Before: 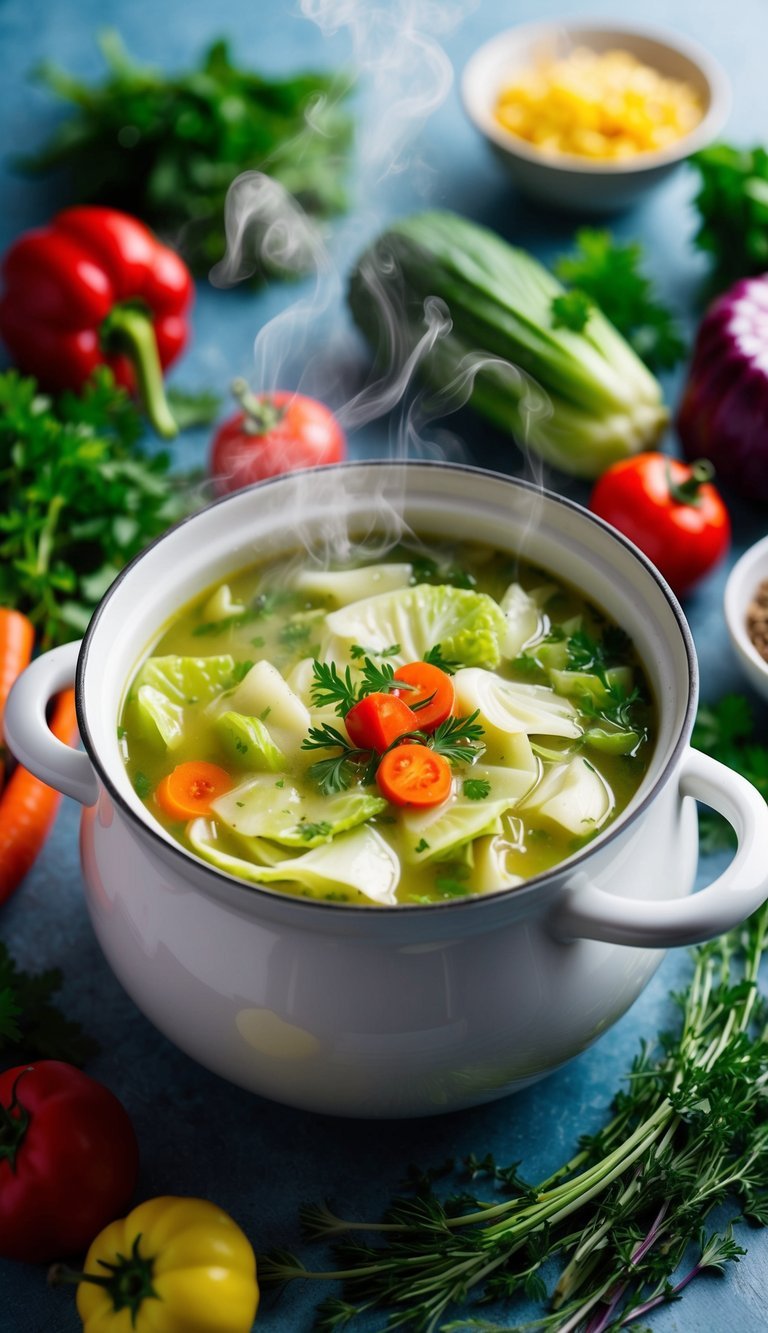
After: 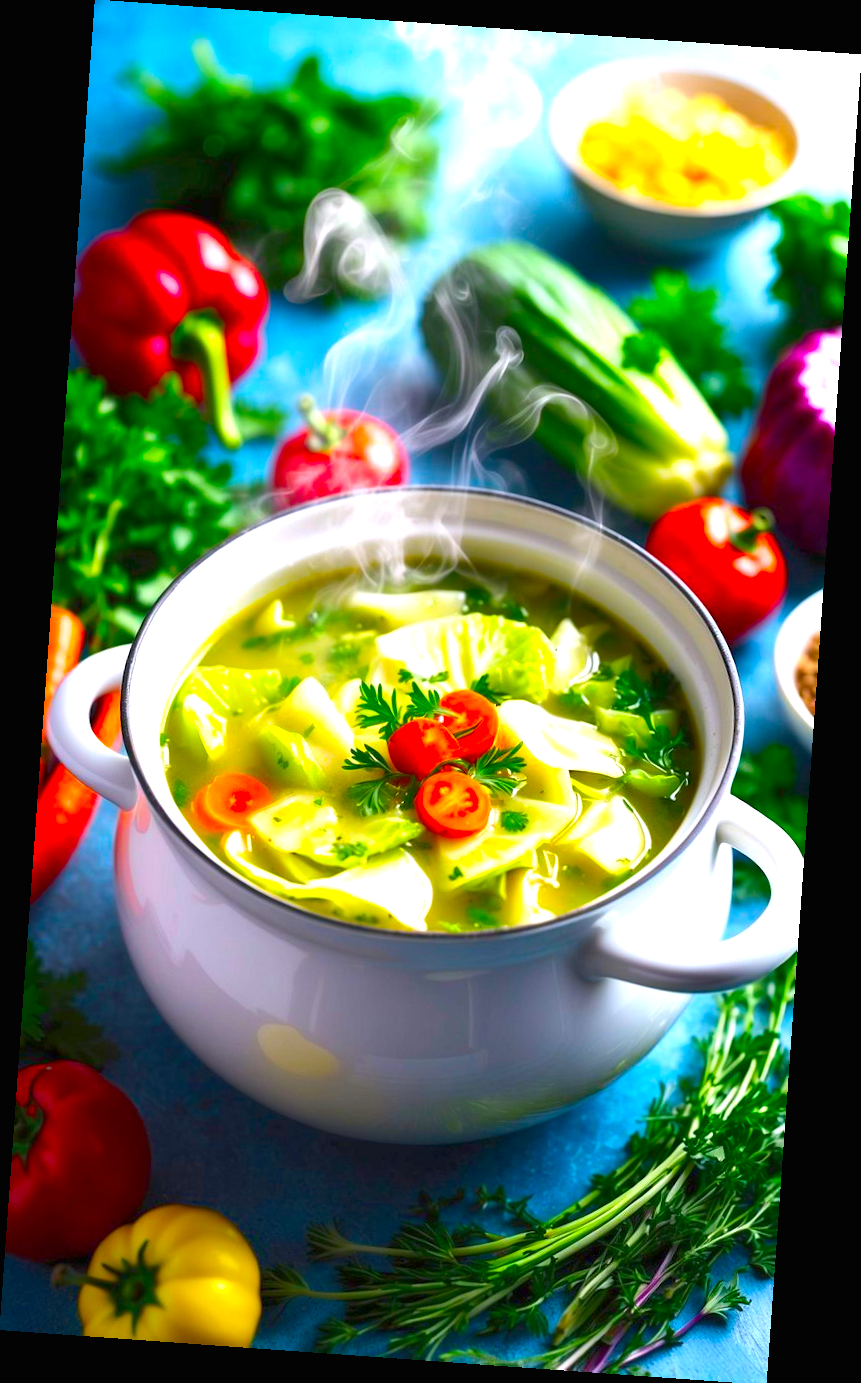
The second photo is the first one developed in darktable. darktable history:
crop: bottom 0.071%
contrast brightness saturation: brightness -0.02, saturation 0.35
rotate and perspective: rotation 4.1°, automatic cropping off
exposure: black level correction 0, exposure 1 EV, compensate exposure bias true, compensate highlight preservation false
color balance rgb: perceptual saturation grading › global saturation 20%, global vibrance 20%
rgb curve: curves: ch0 [(0, 0) (0.093, 0.159) (0.241, 0.265) (0.414, 0.42) (1, 1)], compensate middle gray true, preserve colors basic power
white balance: red 1.009, blue 1.027
